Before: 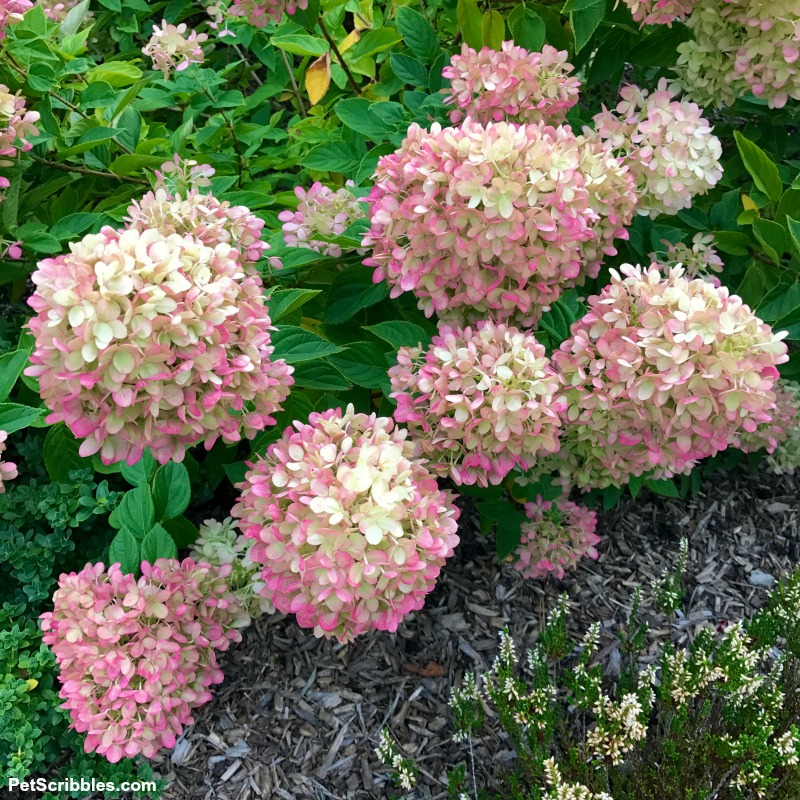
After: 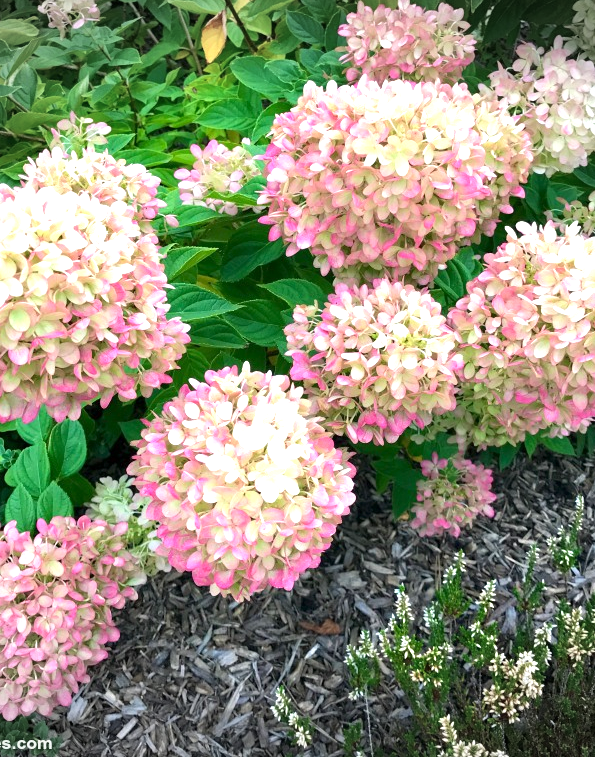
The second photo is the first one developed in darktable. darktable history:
crop and rotate: left 13.049%, top 5.349%, right 12.558%
exposure: exposure 0.945 EV, compensate exposure bias true, compensate highlight preservation false
vignetting: fall-off start 88.68%, fall-off radius 43.84%, width/height ratio 1.161
